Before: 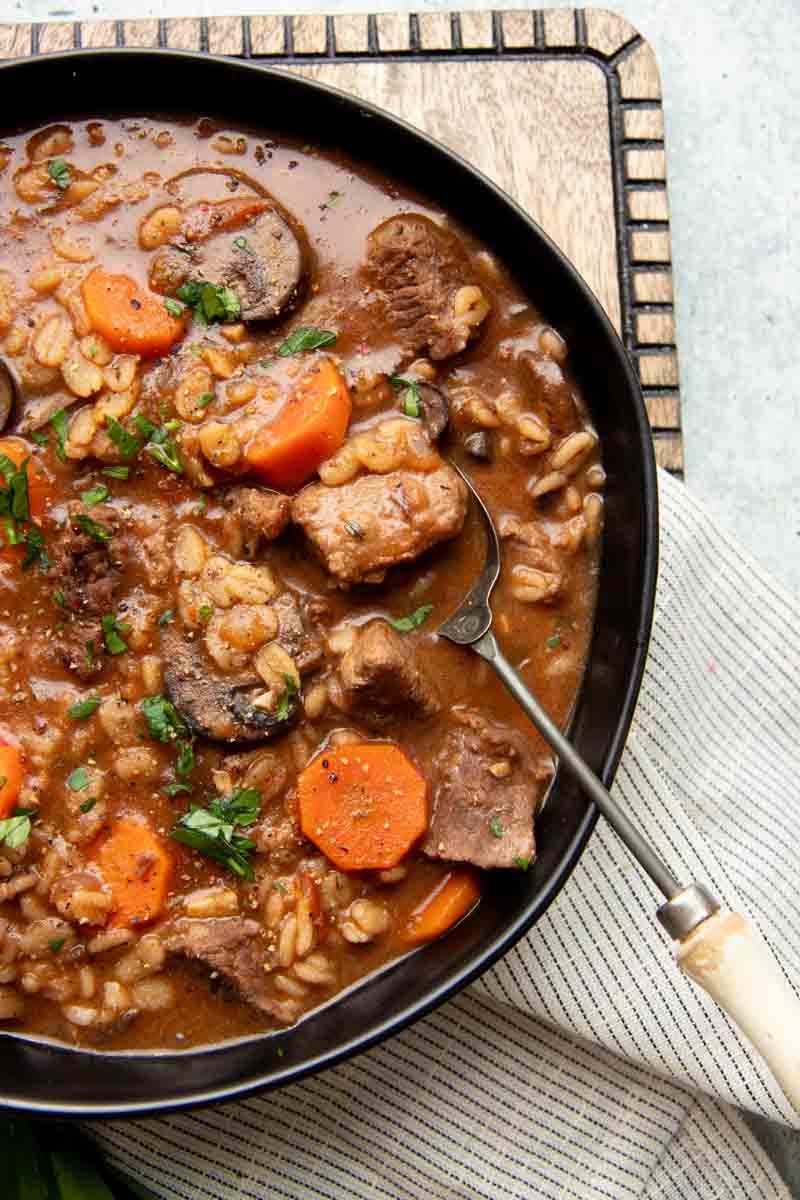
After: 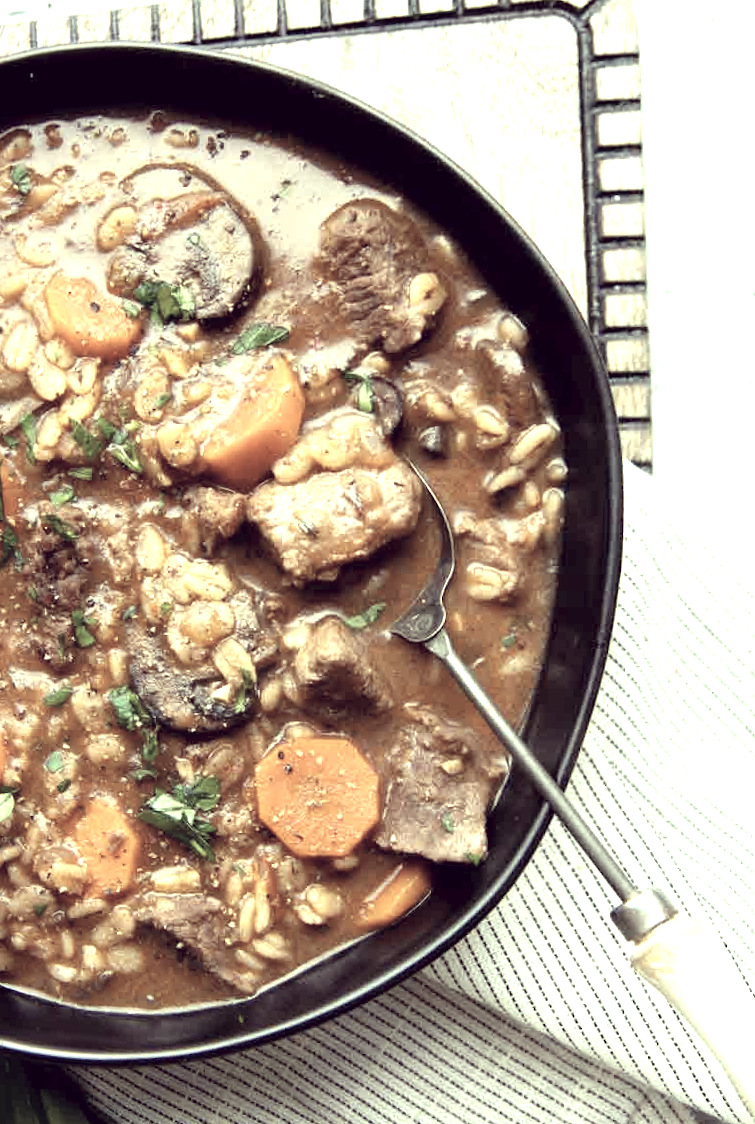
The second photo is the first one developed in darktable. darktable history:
exposure: black level correction 0, exposure 1 EV, compensate exposure bias true, compensate highlight preservation false
color correction: highlights a* -20.17, highlights b* 20.27, shadows a* 20.03, shadows b* -20.46, saturation 0.43
rotate and perspective: rotation 0.062°, lens shift (vertical) 0.115, lens shift (horizontal) -0.133, crop left 0.047, crop right 0.94, crop top 0.061, crop bottom 0.94
